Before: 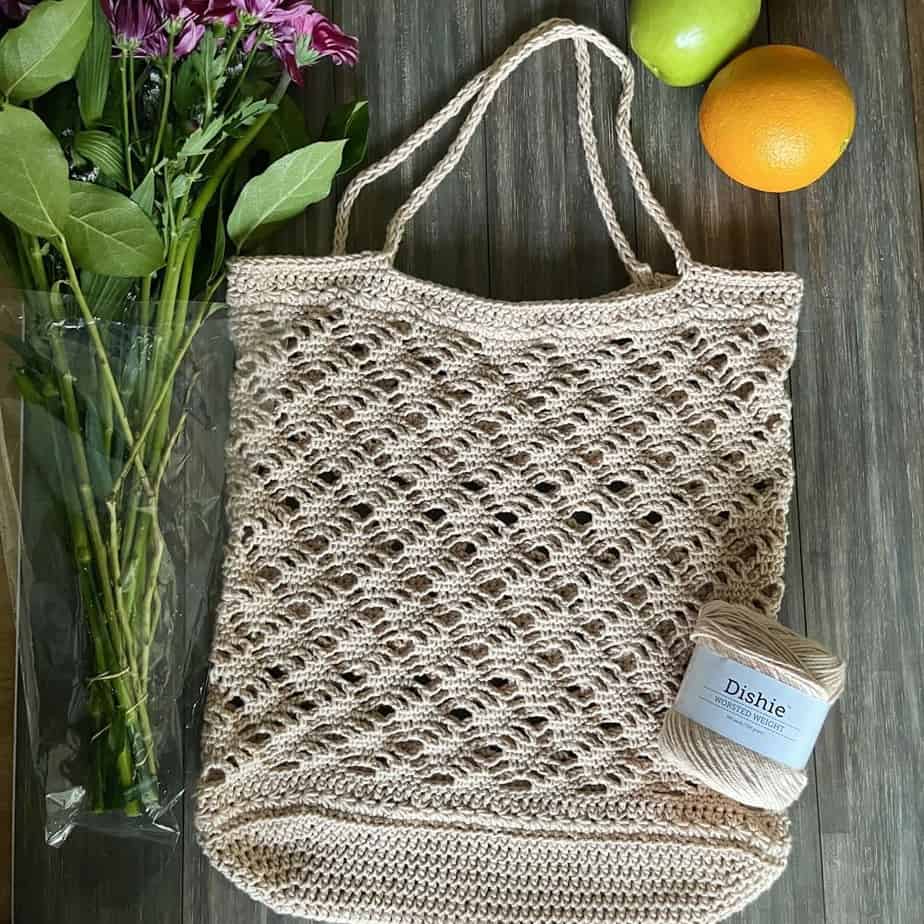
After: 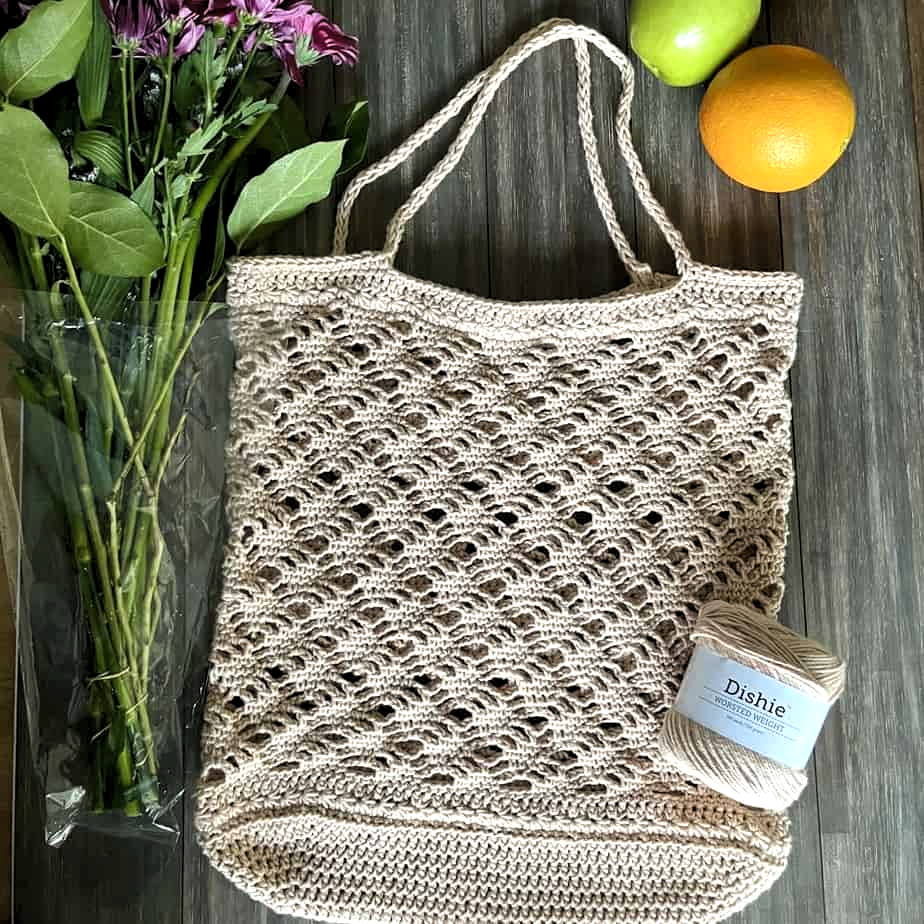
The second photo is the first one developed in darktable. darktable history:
levels: levels [0.055, 0.477, 0.9]
